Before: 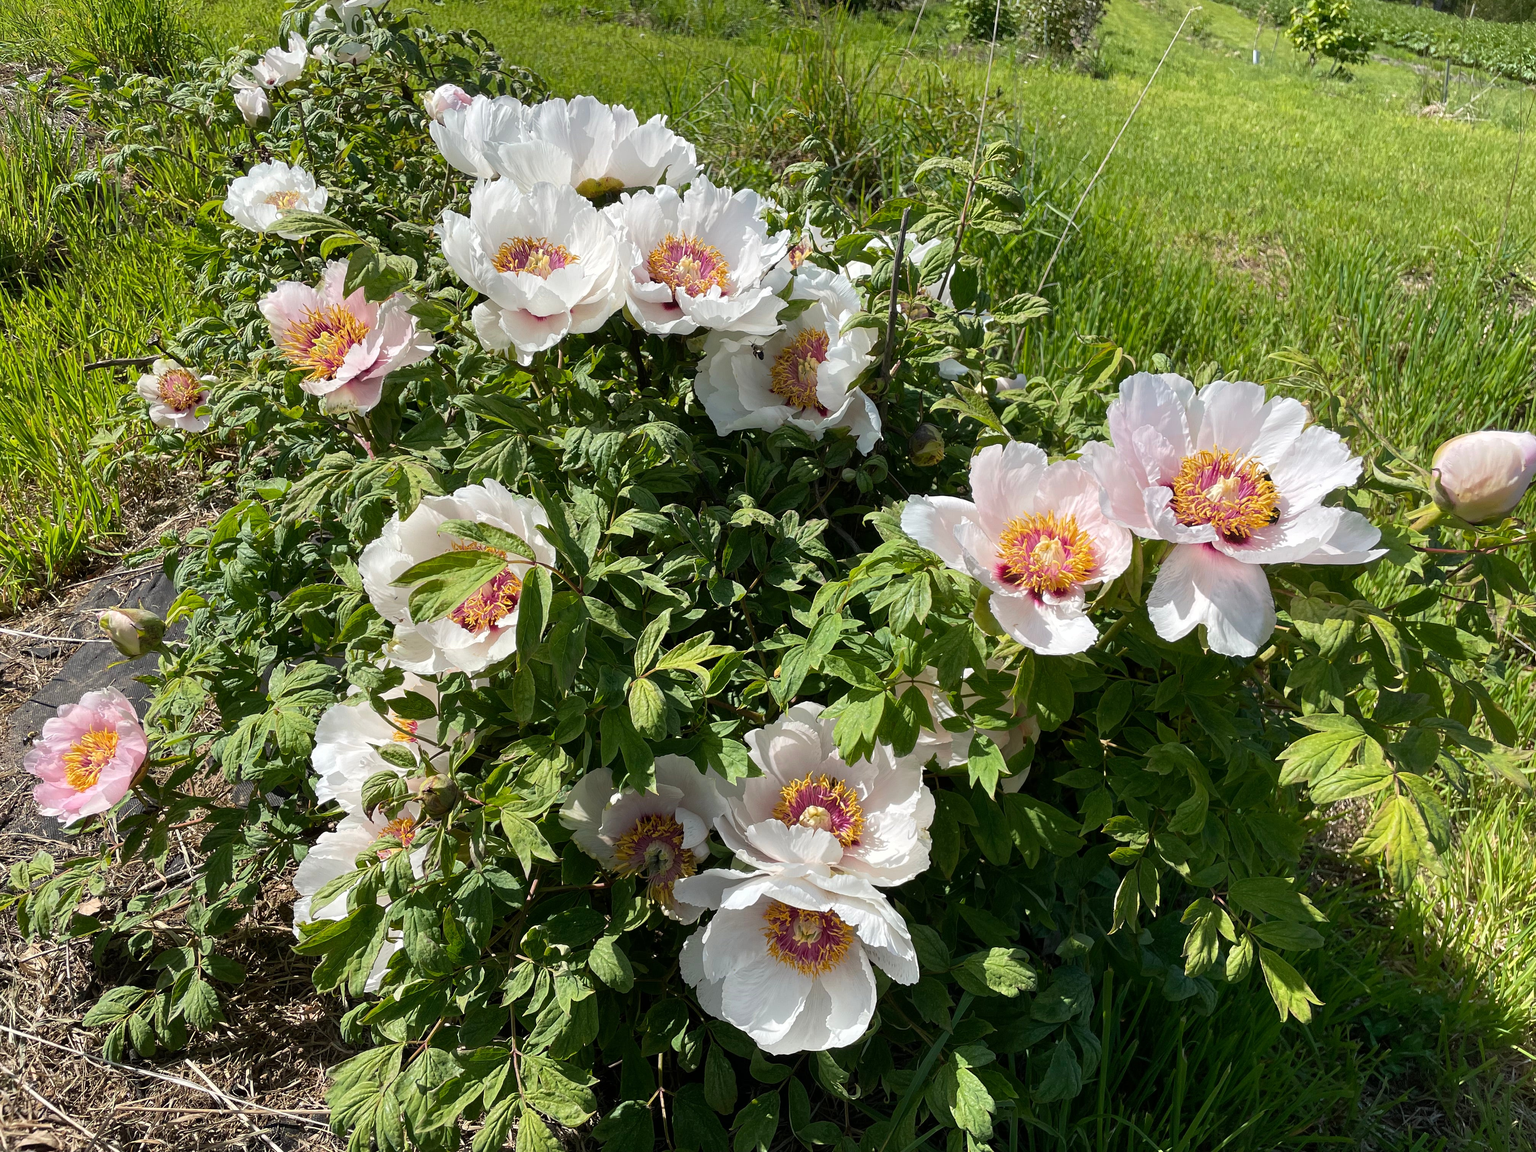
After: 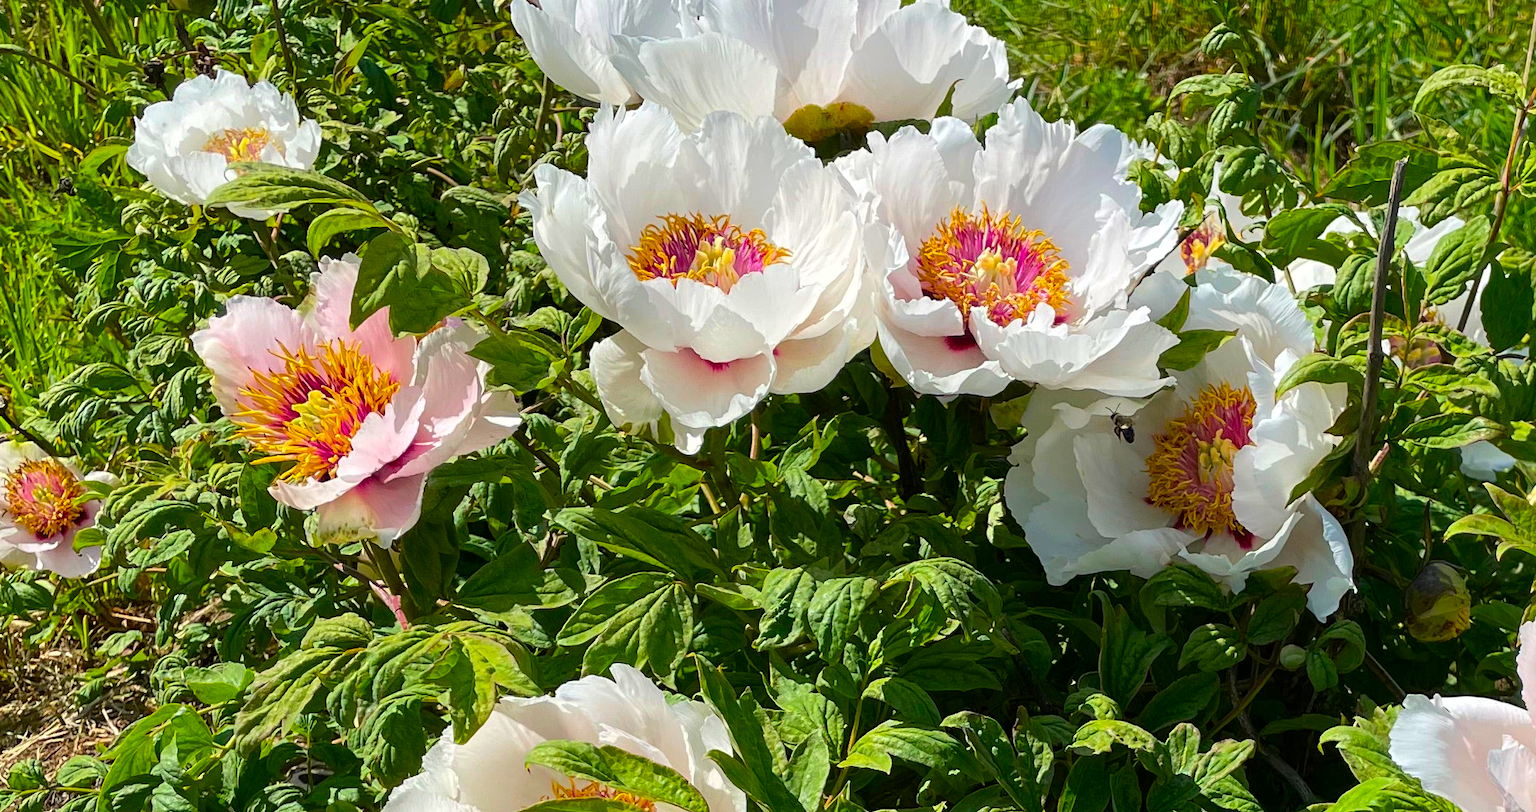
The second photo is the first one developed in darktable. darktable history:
crop: left 10.121%, top 10.631%, right 36.218%, bottom 51.526%
color correction: saturation 1.34
color balance rgb: perceptual saturation grading › global saturation 20%, global vibrance 20%
